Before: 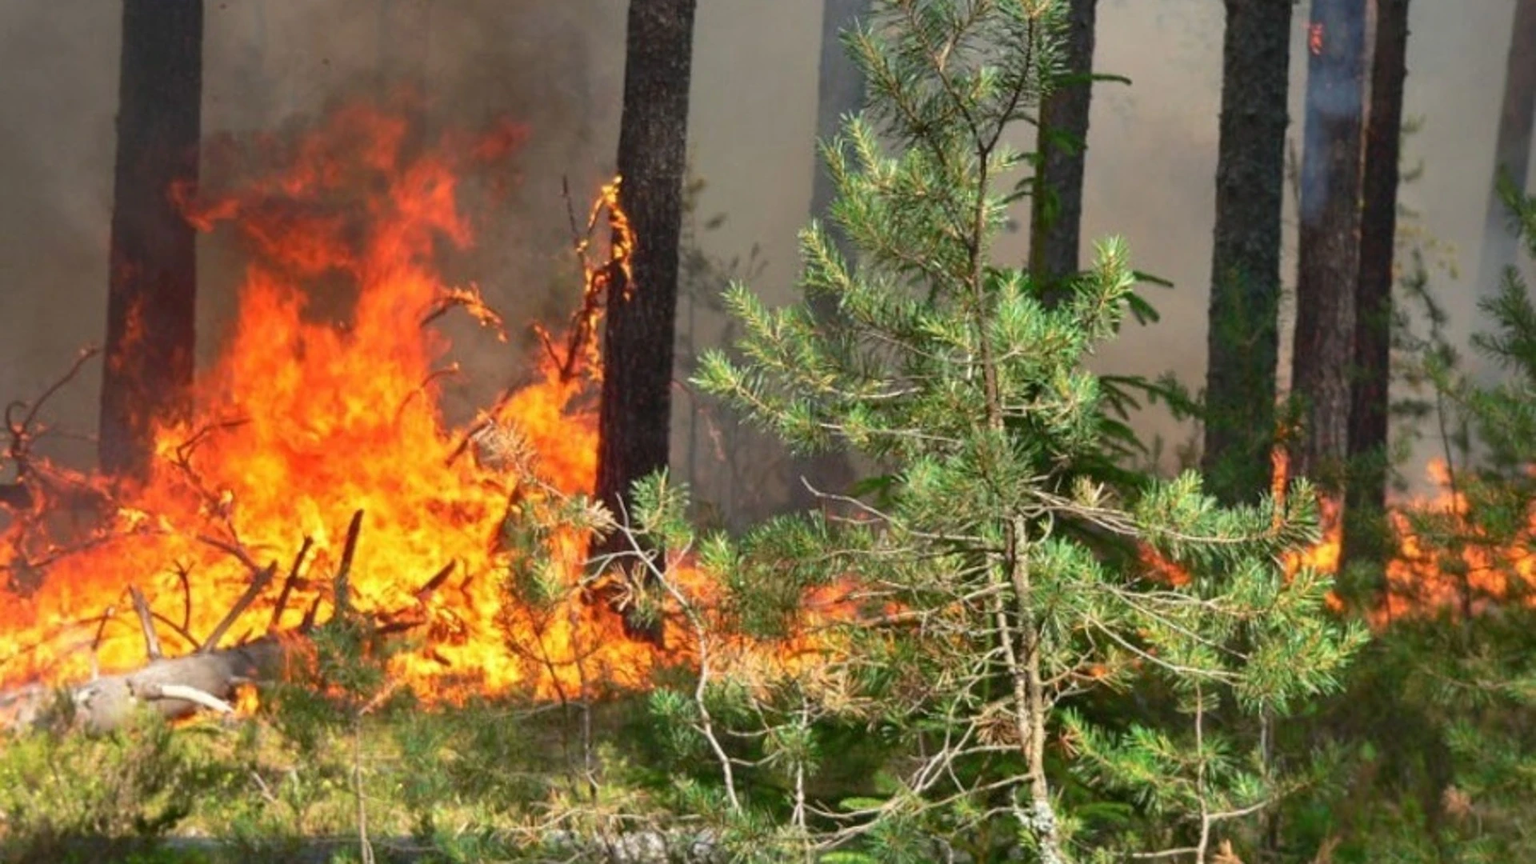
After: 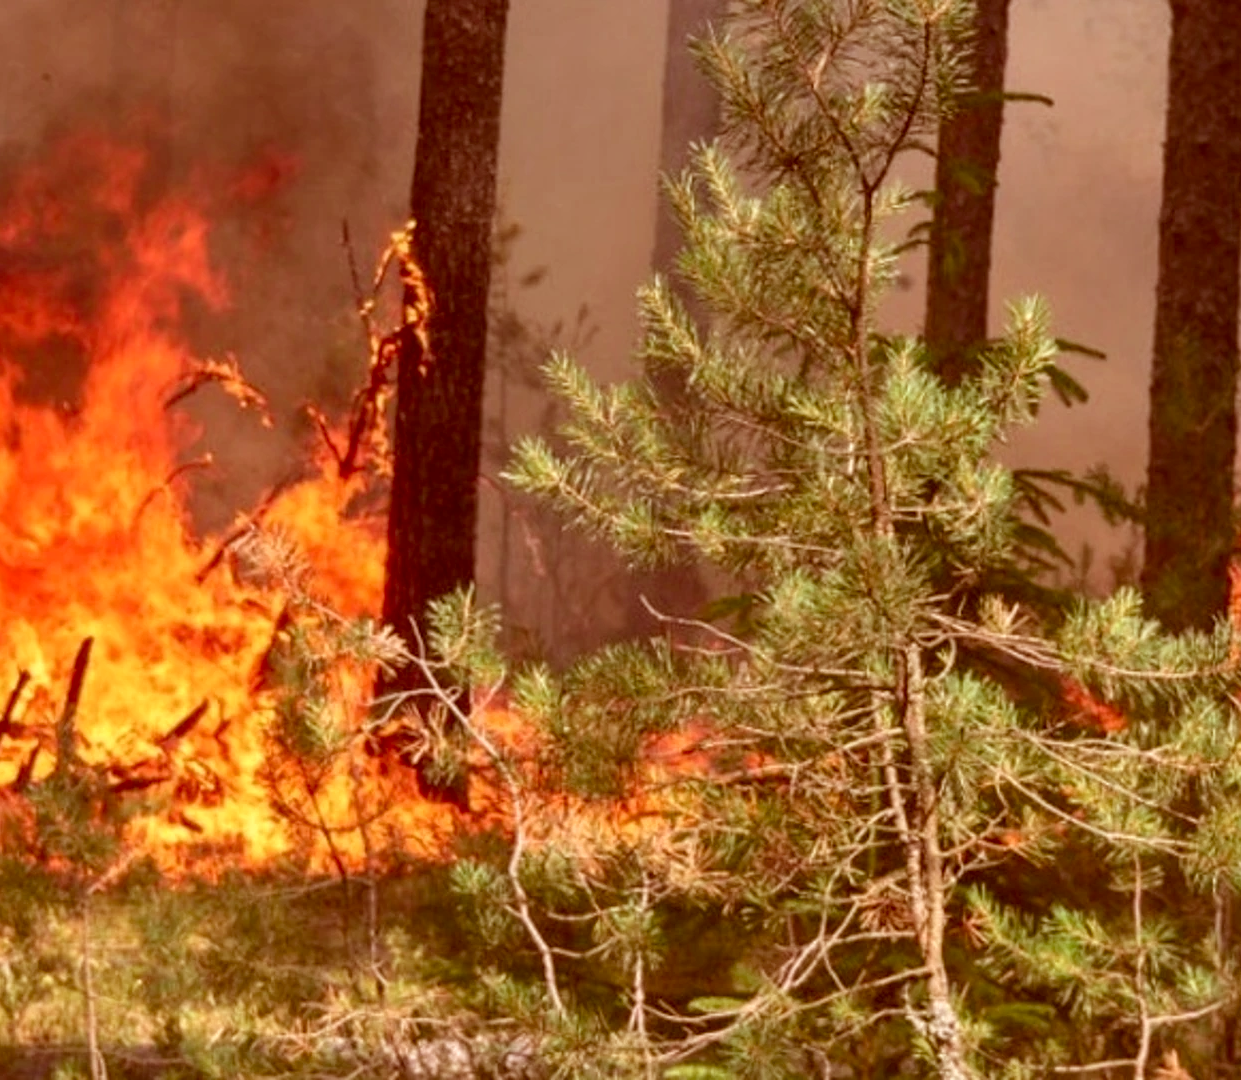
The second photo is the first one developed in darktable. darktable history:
crop and rotate: left 18.846%, right 16.484%
local contrast: detail 109%
color correction: highlights a* 9.25, highlights b* 8.78, shadows a* 39.62, shadows b* 39.86, saturation 0.801
